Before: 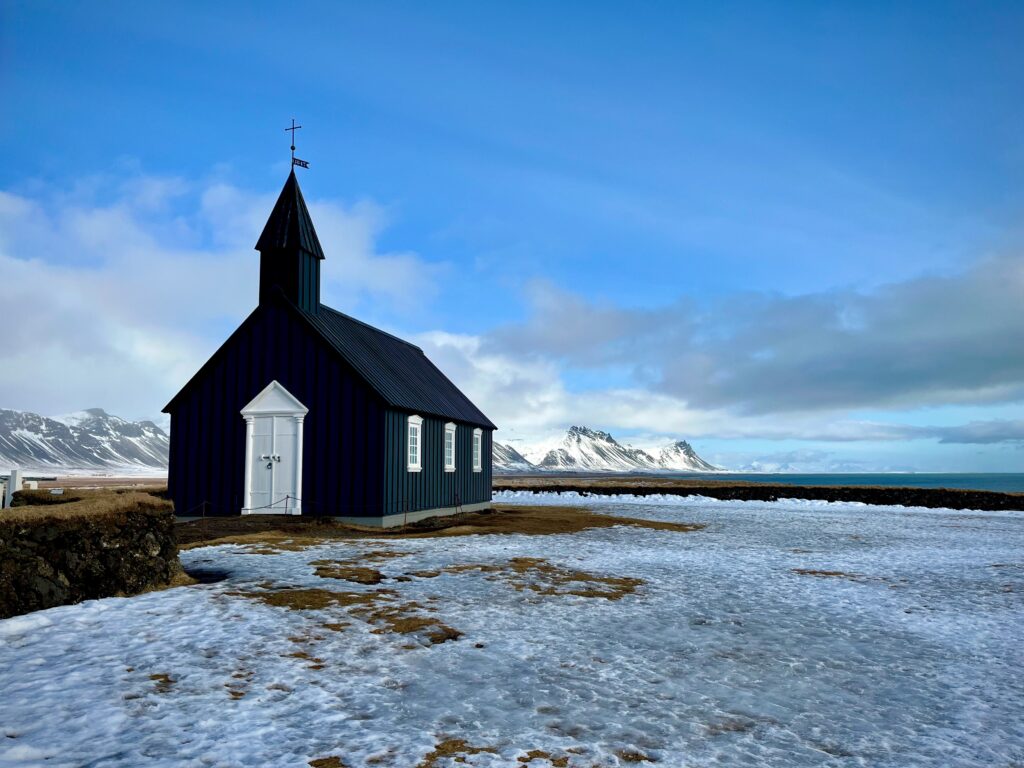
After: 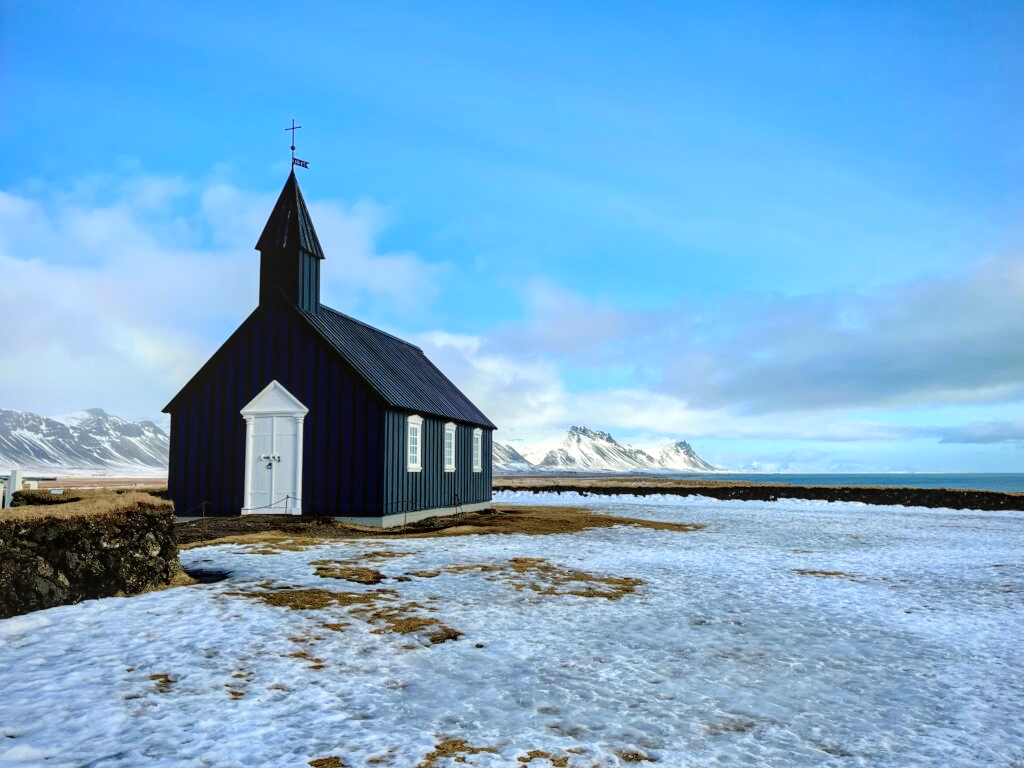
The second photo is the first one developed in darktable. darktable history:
contrast brightness saturation: brightness 0.13
local contrast: on, module defaults
tone curve: curves: ch0 [(0, 0.01) (0.052, 0.045) (0.136, 0.133) (0.29, 0.332) (0.453, 0.531) (0.676, 0.751) (0.89, 0.919) (1, 1)]; ch1 [(0, 0) (0.094, 0.081) (0.285, 0.299) (0.385, 0.403) (0.446, 0.443) (0.502, 0.5) (0.544, 0.552) (0.589, 0.612) (0.722, 0.728) (1, 1)]; ch2 [(0, 0) (0.257, 0.217) (0.43, 0.421) (0.498, 0.507) (0.531, 0.544) (0.56, 0.579) (0.625, 0.642) (1, 1)], color space Lab, independent channels, preserve colors none
